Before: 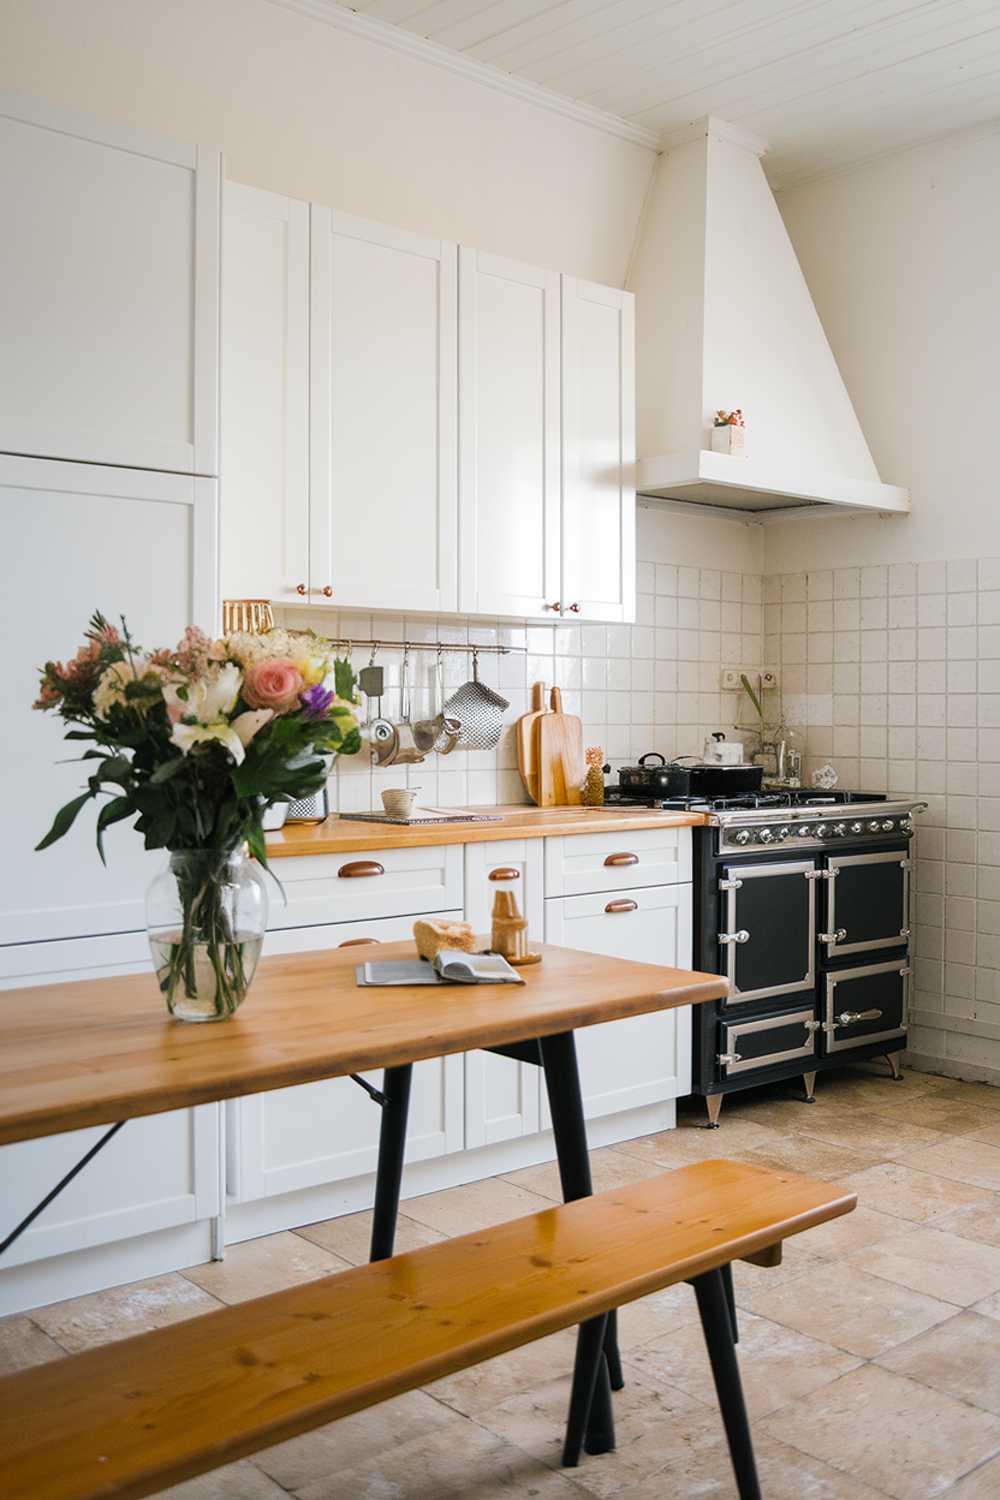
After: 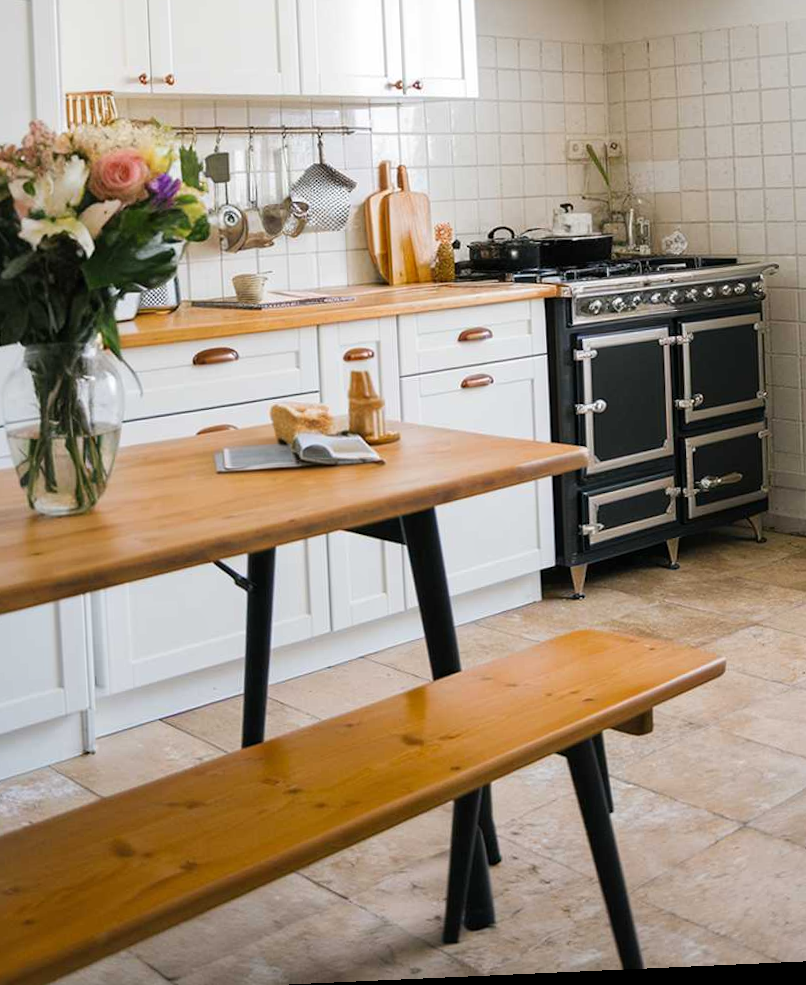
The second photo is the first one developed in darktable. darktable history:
tone equalizer: on, module defaults
crop and rotate: left 17.299%, top 35.115%, right 7.015%, bottom 1.024%
rotate and perspective: rotation -2.56°, automatic cropping off
